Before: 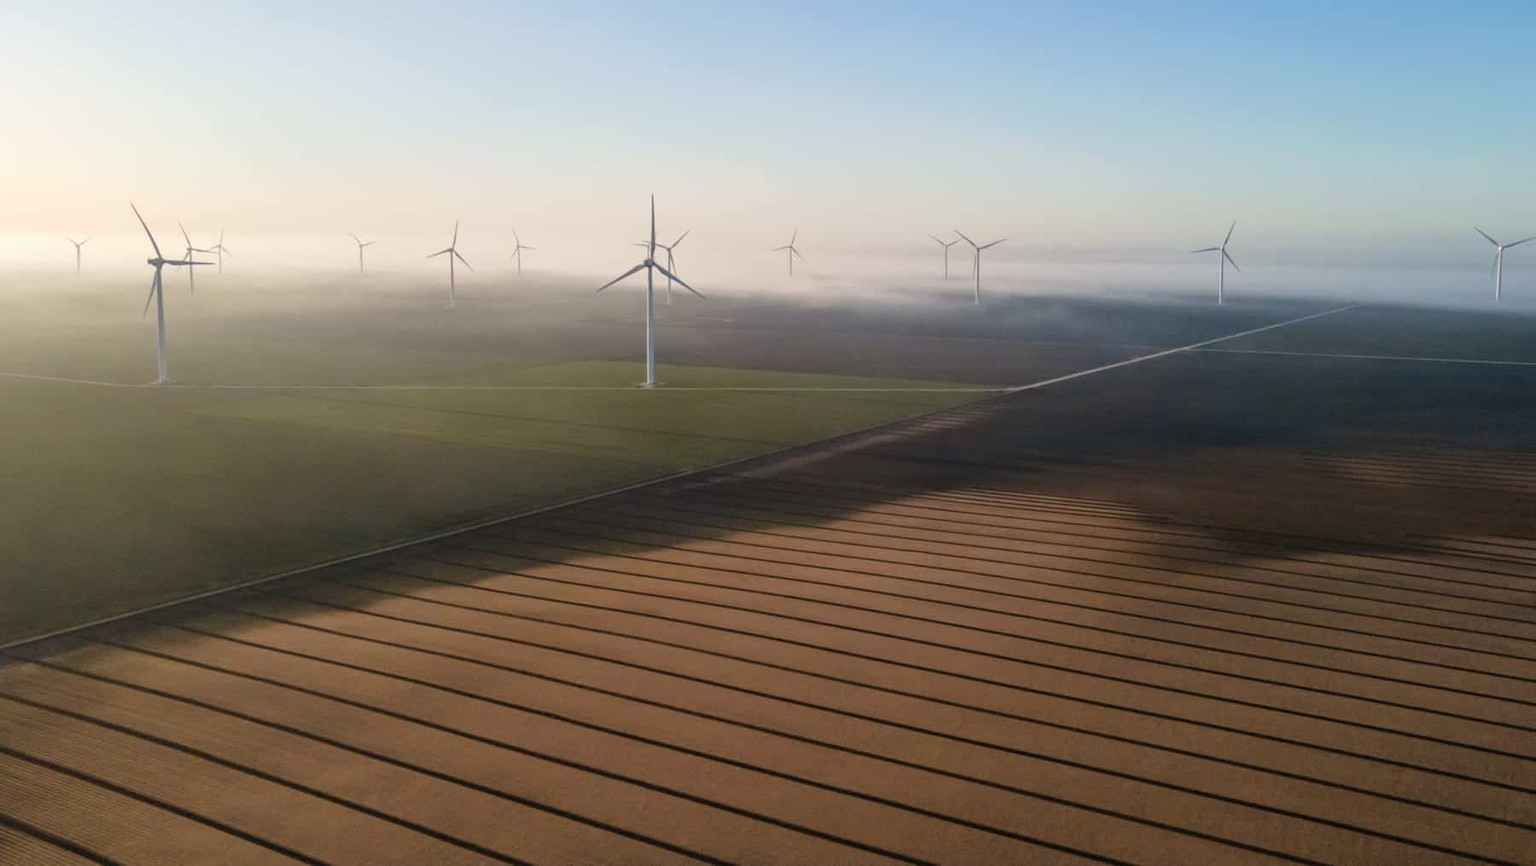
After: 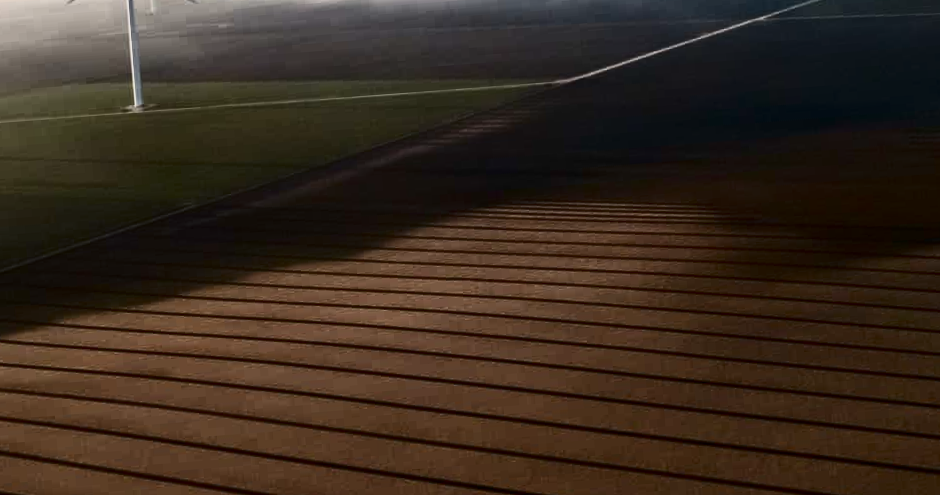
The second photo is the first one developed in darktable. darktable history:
crop: left 35.03%, top 36.625%, right 14.663%, bottom 20.057%
rotate and perspective: rotation -4.25°, automatic cropping off
exposure: black level correction 0.002, exposure -0.1 EV, compensate highlight preservation false
contrast brightness saturation: contrast 0.5, saturation -0.1
